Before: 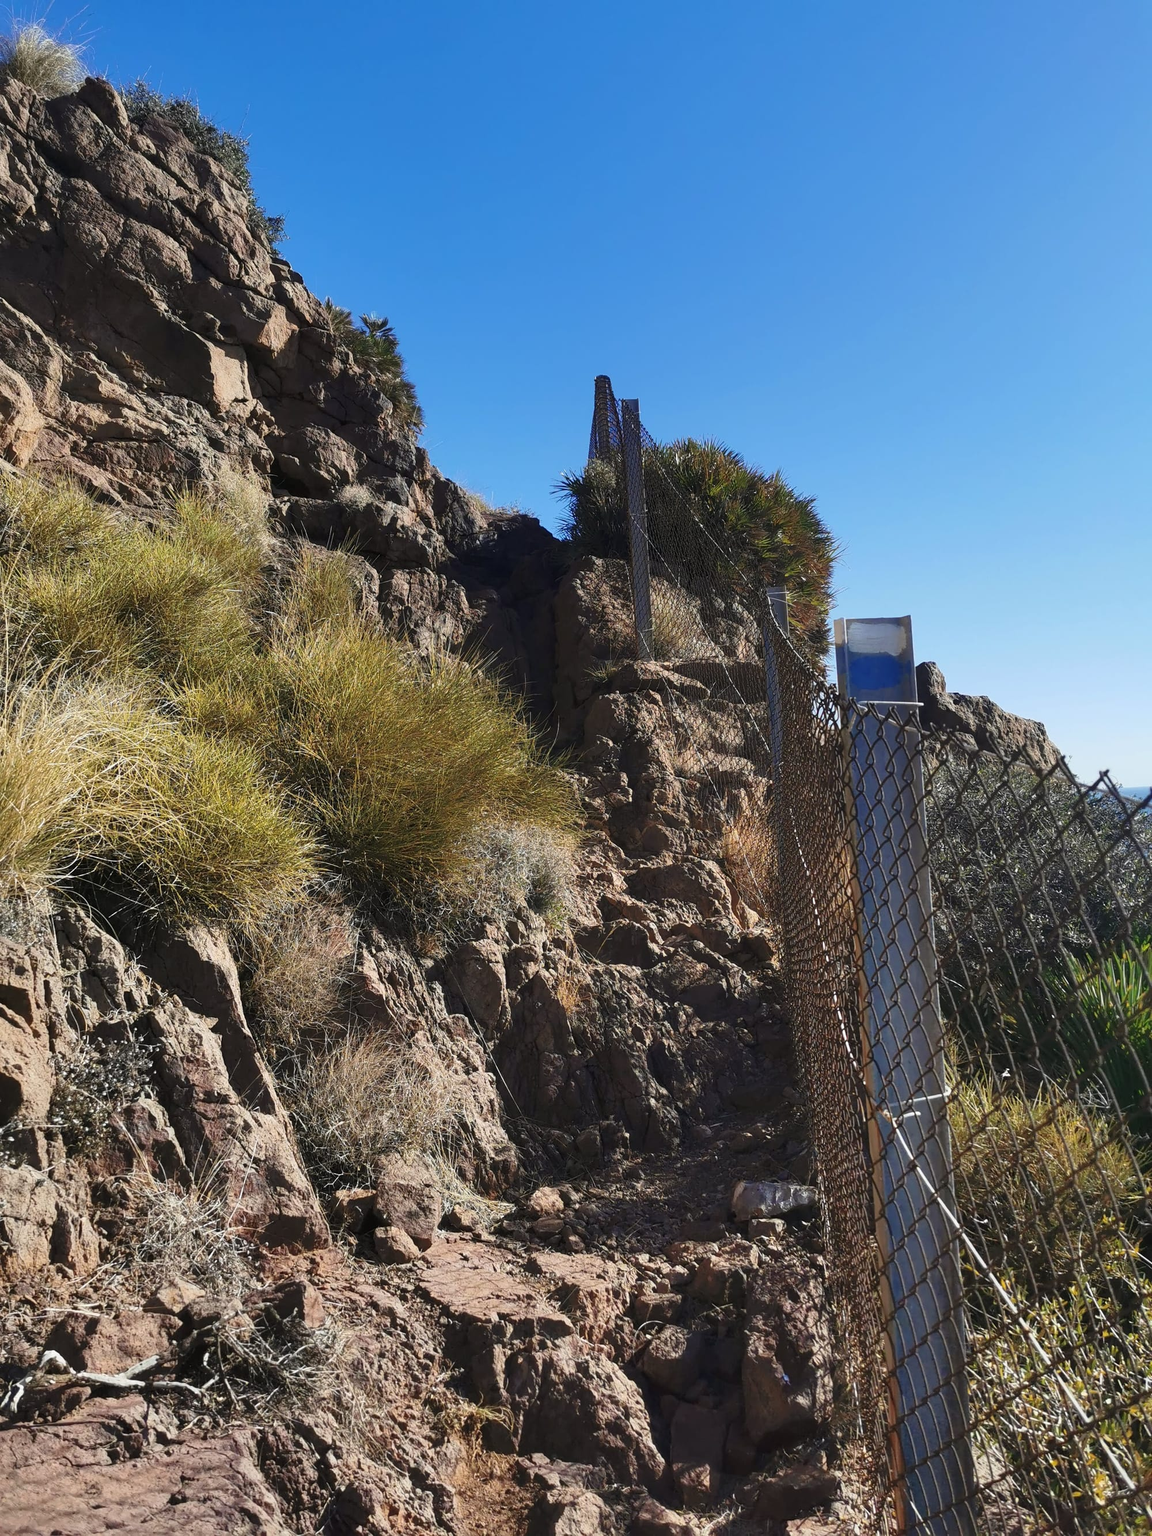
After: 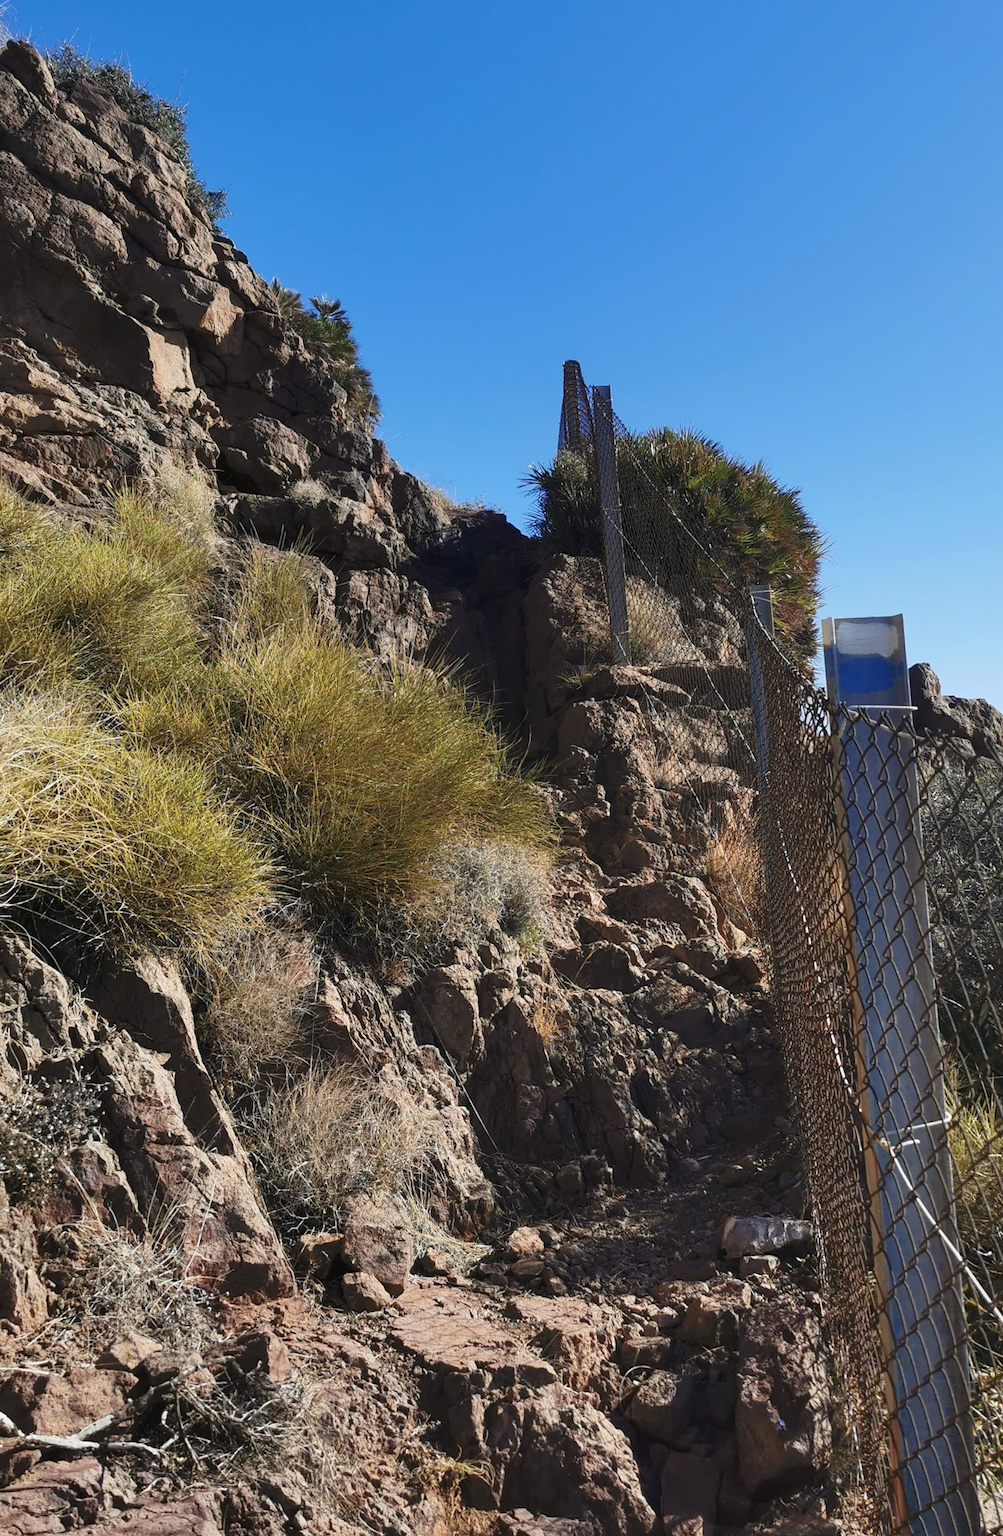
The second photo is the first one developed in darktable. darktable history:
rotate and perspective: rotation 0.174°, lens shift (vertical) 0.013, lens shift (horizontal) 0.019, shear 0.001, automatic cropping original format, crop left 0.007, crop right 0.991, crop top 0.016, crop bottom 0.997
crop and rotate: angle 1°, left 4.281%, top 0.642%, right 11.383%, bottom 2.486%
